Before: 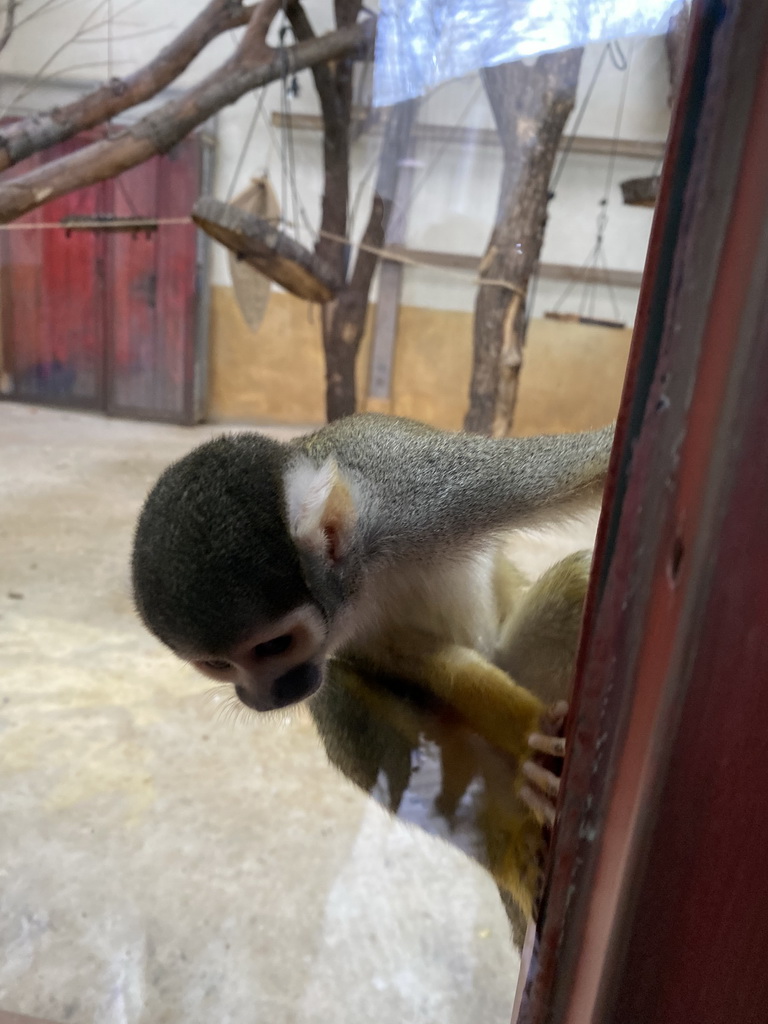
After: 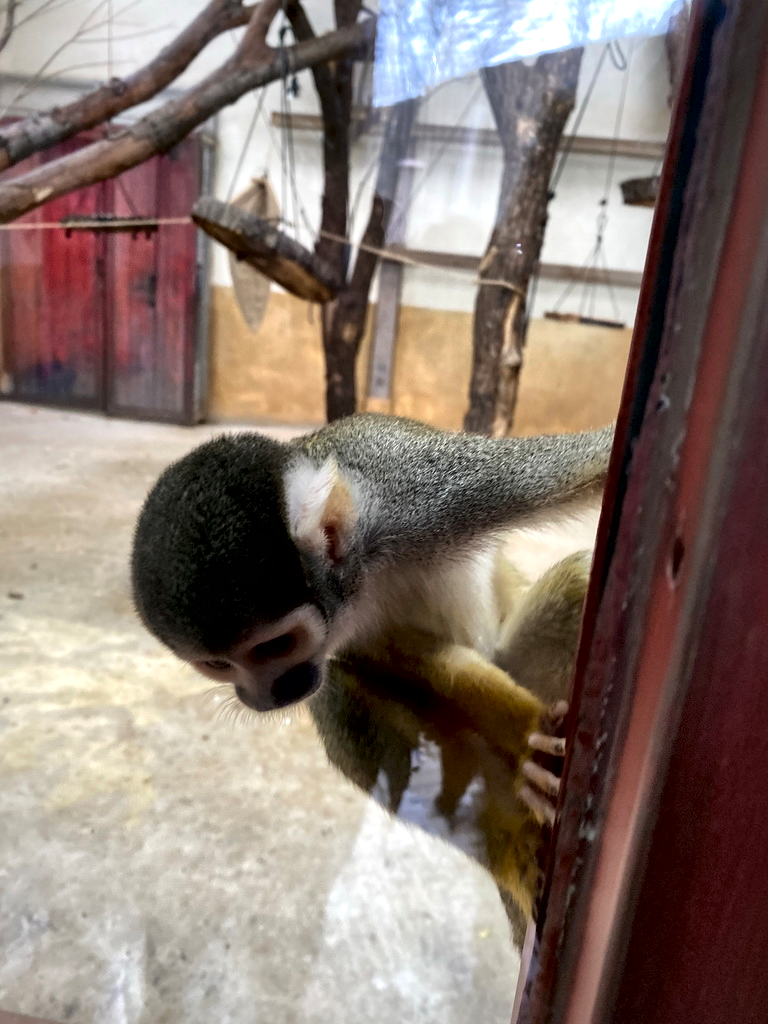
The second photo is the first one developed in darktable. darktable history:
local contrast: mode bilateral grid, contrast 44, coarseness 69, detail 212%, midtone range 0.2
